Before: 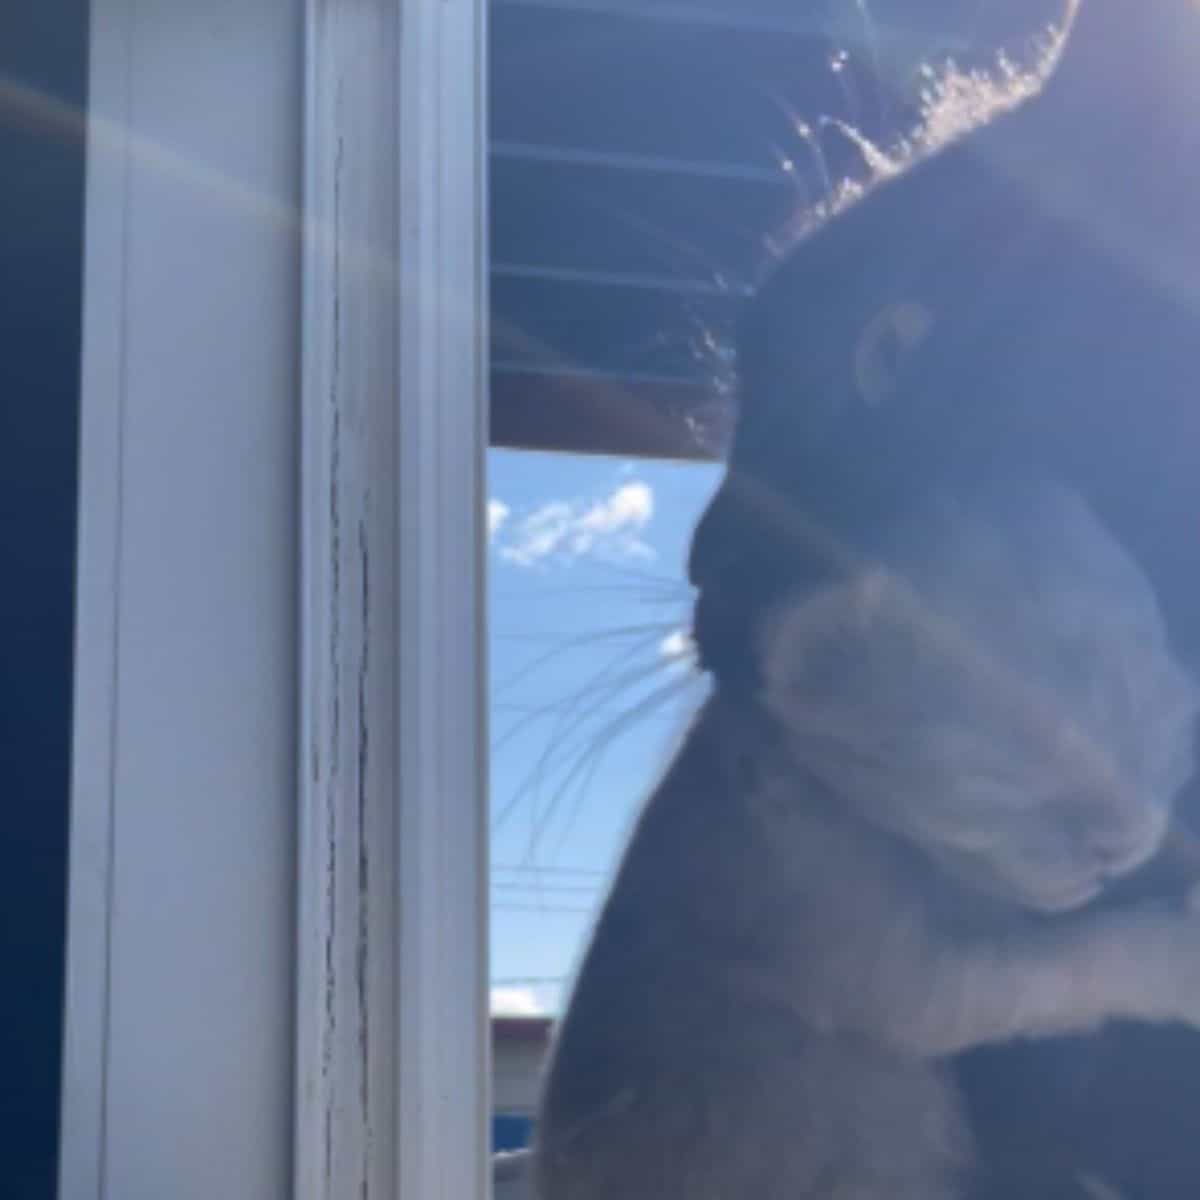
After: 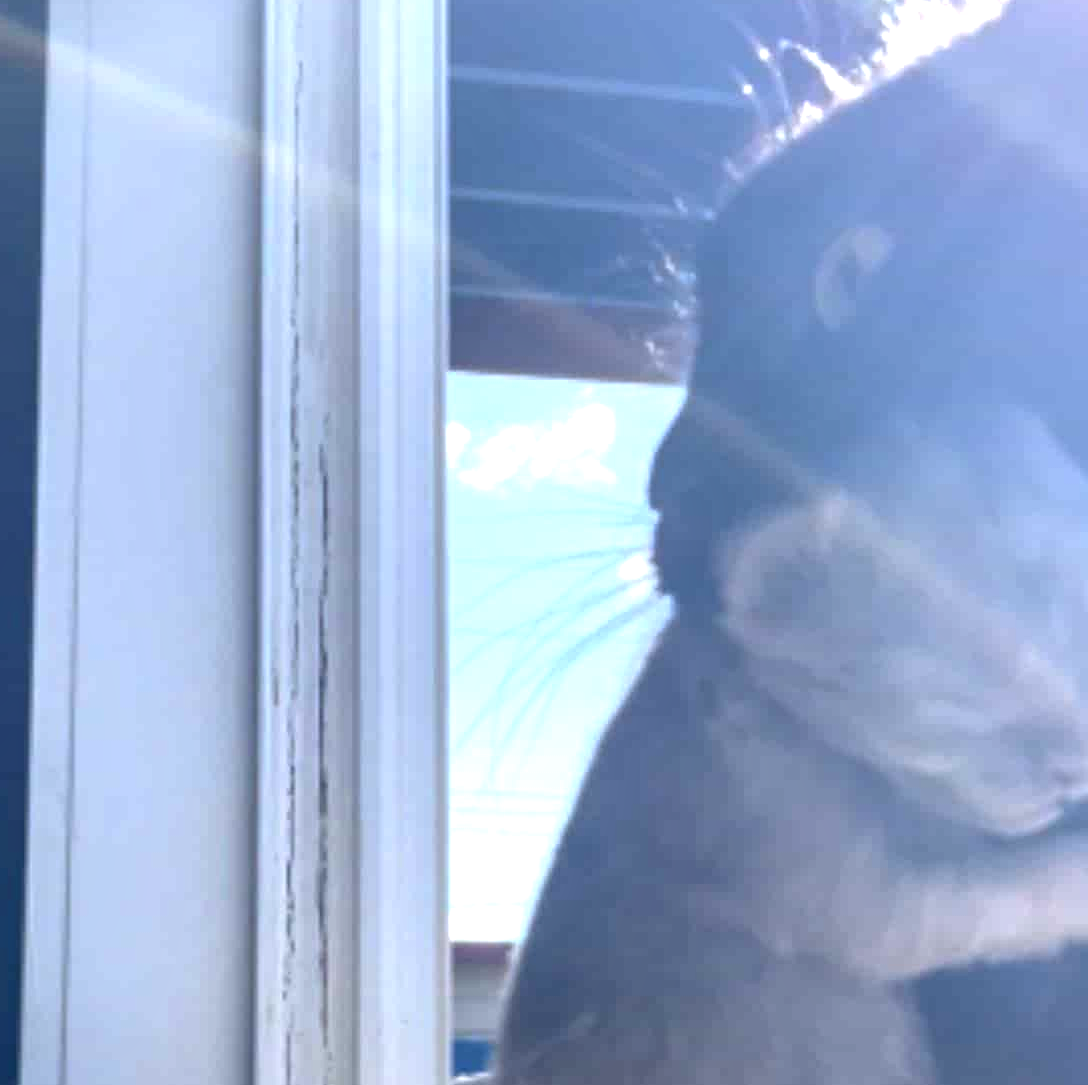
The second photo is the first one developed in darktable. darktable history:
local contrast: detail 130%
exposure: black level correction 0, exposure 1.2 EV, compensate highlight preservation false
crop: left 3.335%, top 6.372%, right 5.965%, bottom 3.17%
